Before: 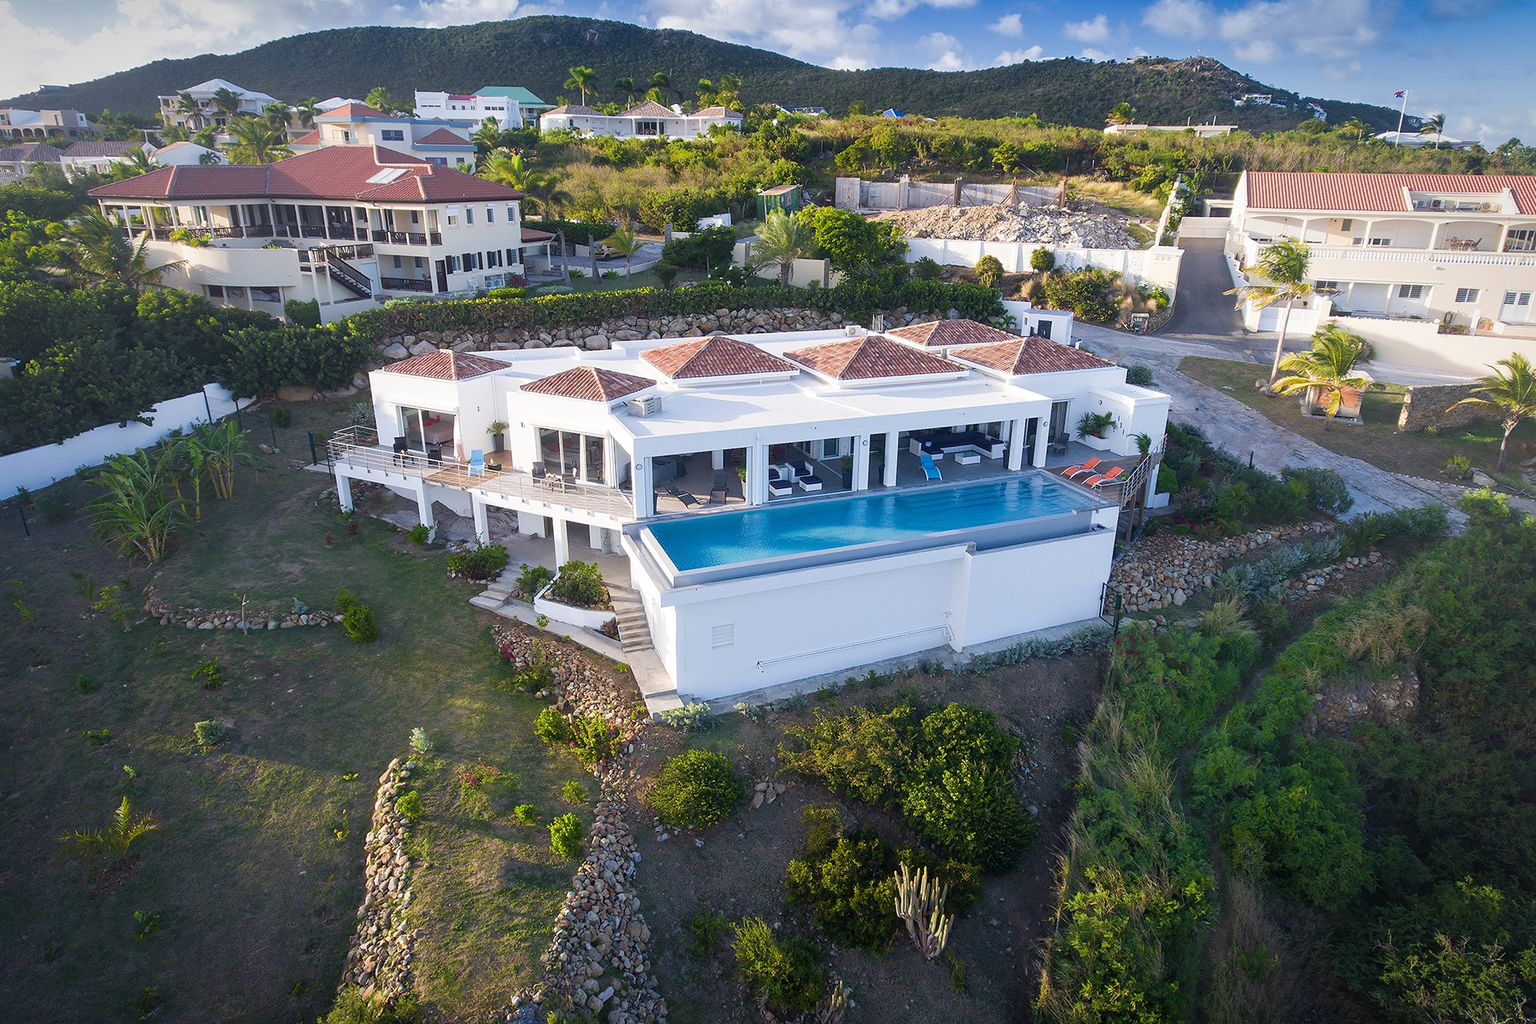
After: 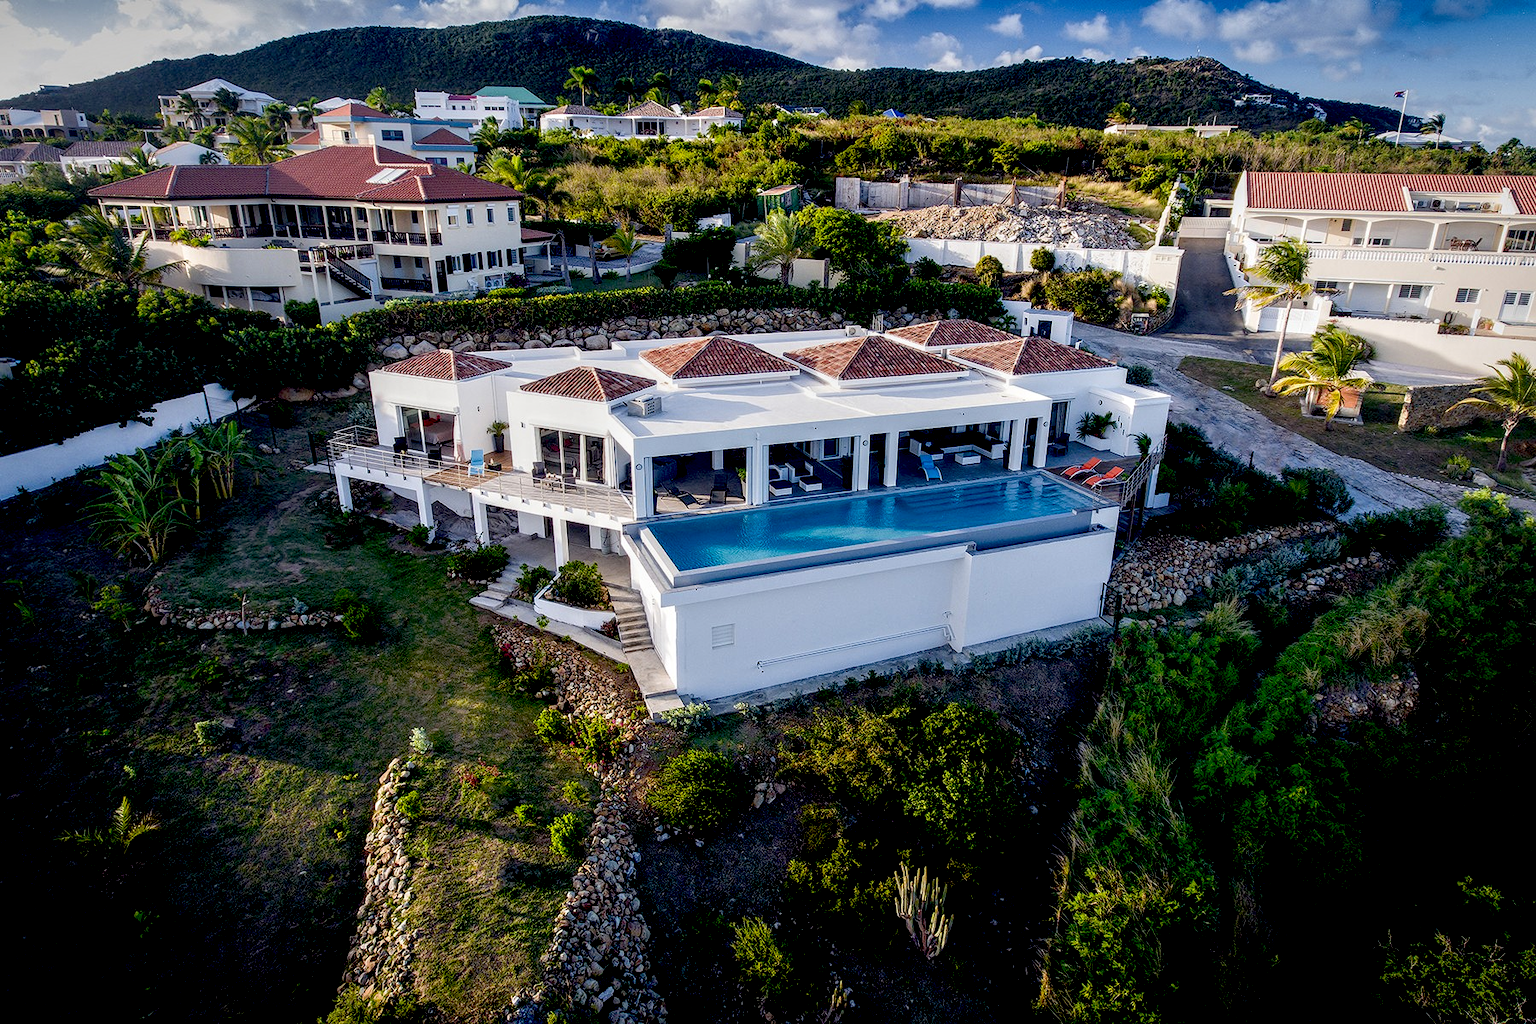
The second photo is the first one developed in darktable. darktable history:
contrast equalizer: octaves 7, y [[0.6 ×6], [0.55 ×6], [0 ×6], [0 ×6], [0 ×6]], mix 0.298
exposure: black level correction 0.046, exposure -0.229 EV, compensate highlight preservation false
local contrast: highlights 41%, shadows 61%, detail 137%, midtone range 0.512
